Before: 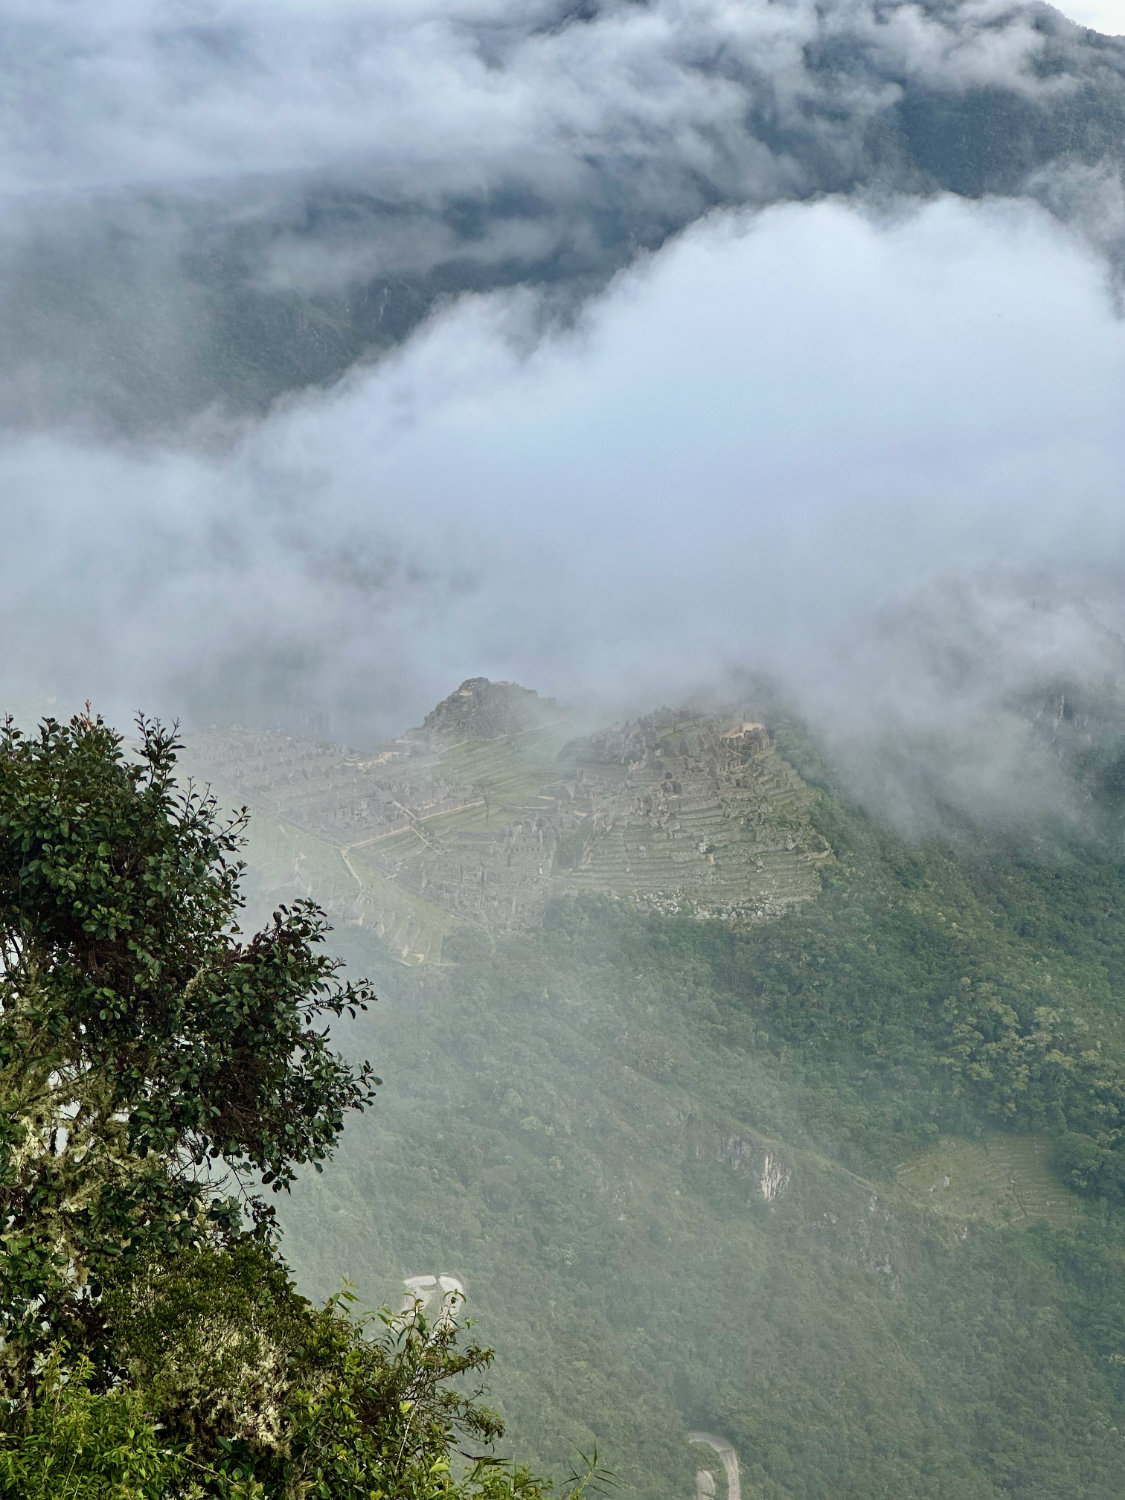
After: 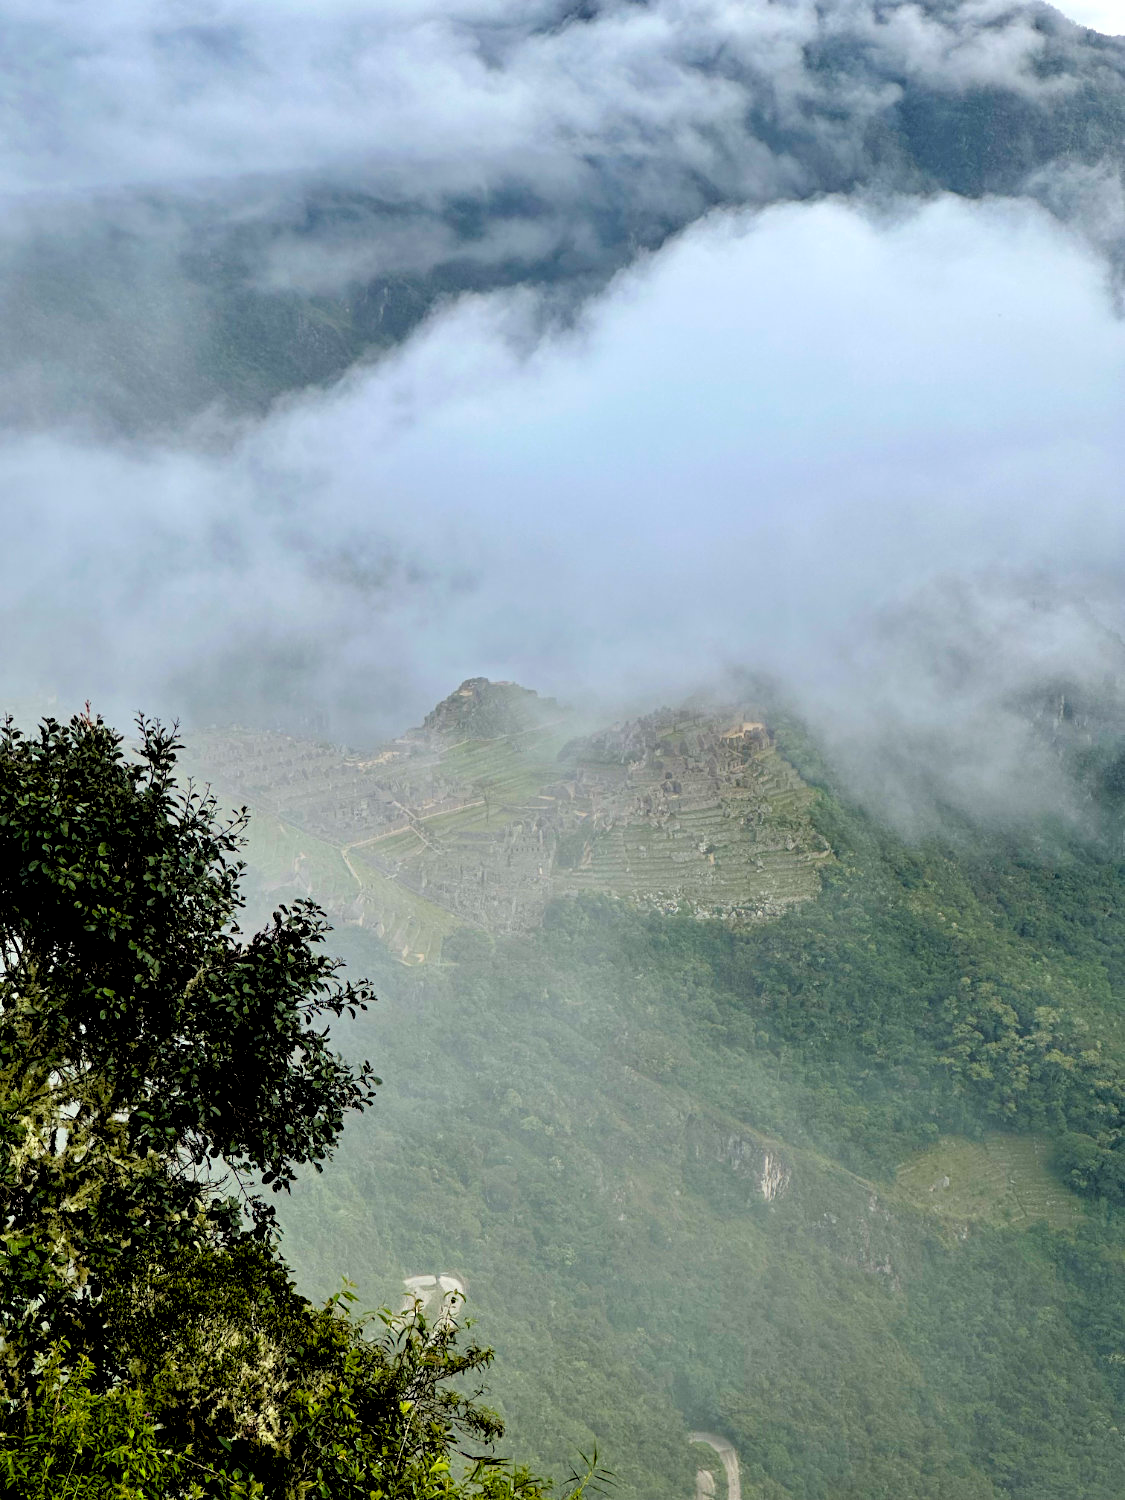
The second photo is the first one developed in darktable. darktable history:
rgb levels: levels [[0.029, 0.461, 0.922], [0, 0.5, 1], [0, 0.5, 1]]
color balance rgb: perceptual saturation grading › global saturation 20%, global vibrance 20%
